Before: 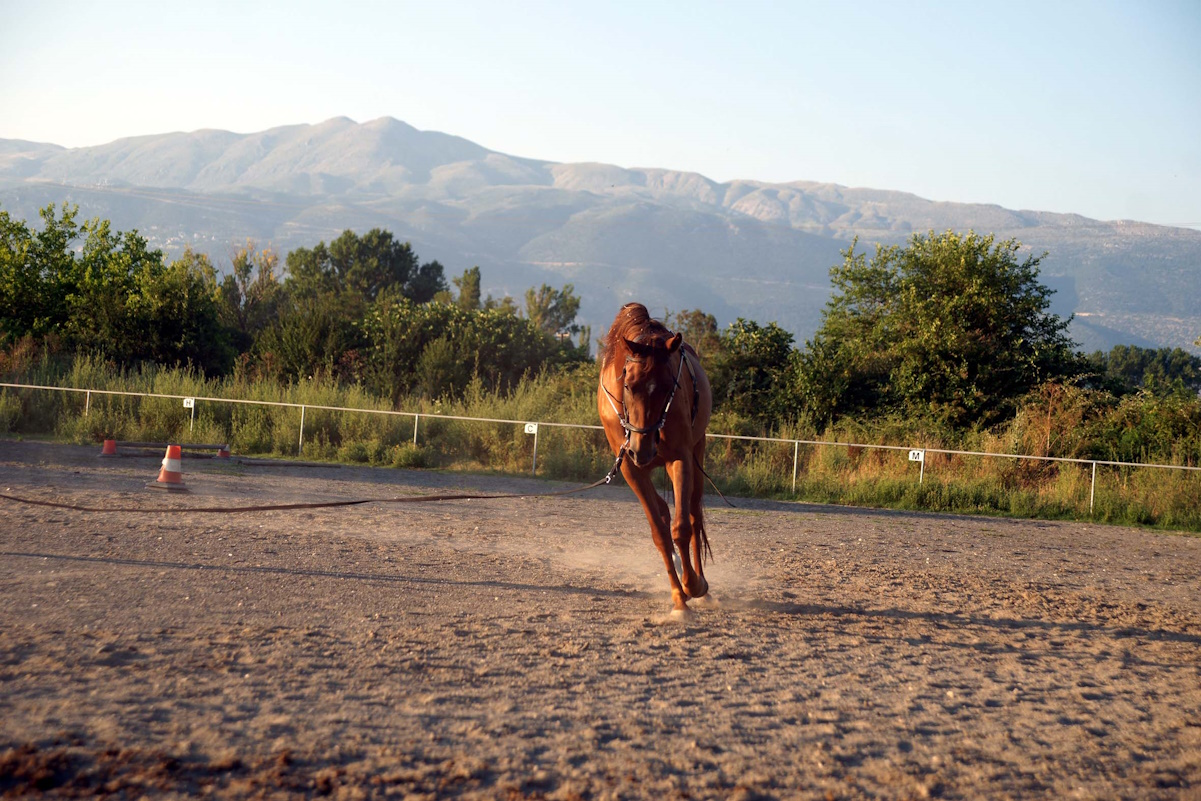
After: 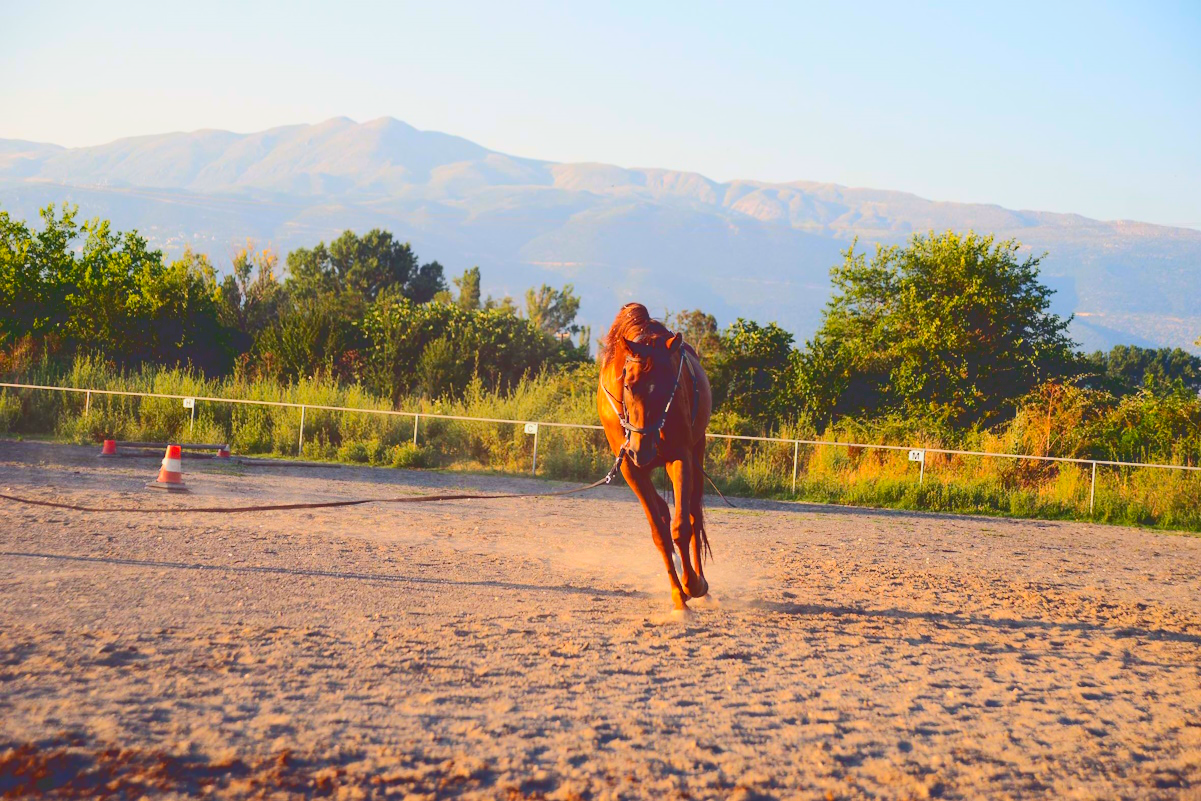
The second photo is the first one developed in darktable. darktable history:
color balance rgb: highlights gain › chroma 0.178%, highlights gain › hue 331.16°, perceptual saturation grading › global saturation 25.203%, contrast -9.611%
exposure: black level correction -0.002, exposure 1.335 EV, compensate exposure bias true, compensate highlight preservation false
tone curve: curves: ch0 [(0, 0.23) (0.125, 0.207) (0.245, 0.227) (0.736, 0.695) (1, 0.824)], color space Lab, independent channels, preserve colors none
